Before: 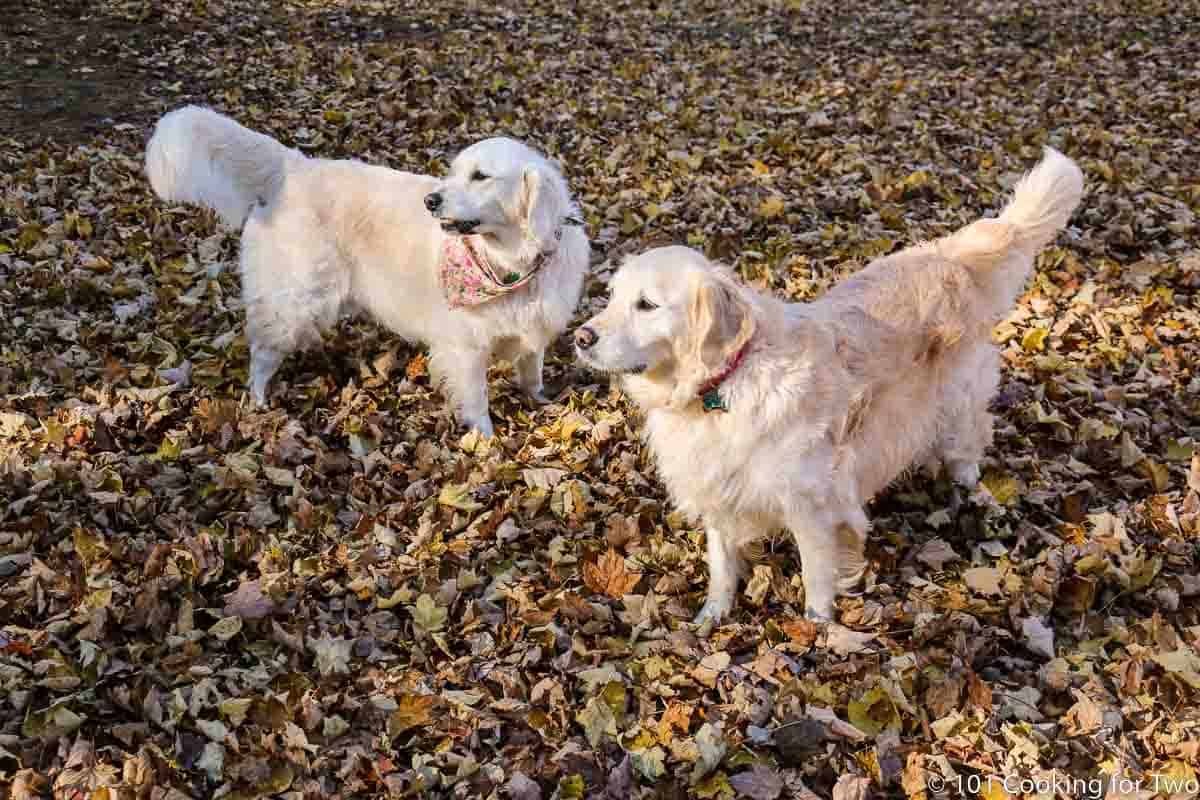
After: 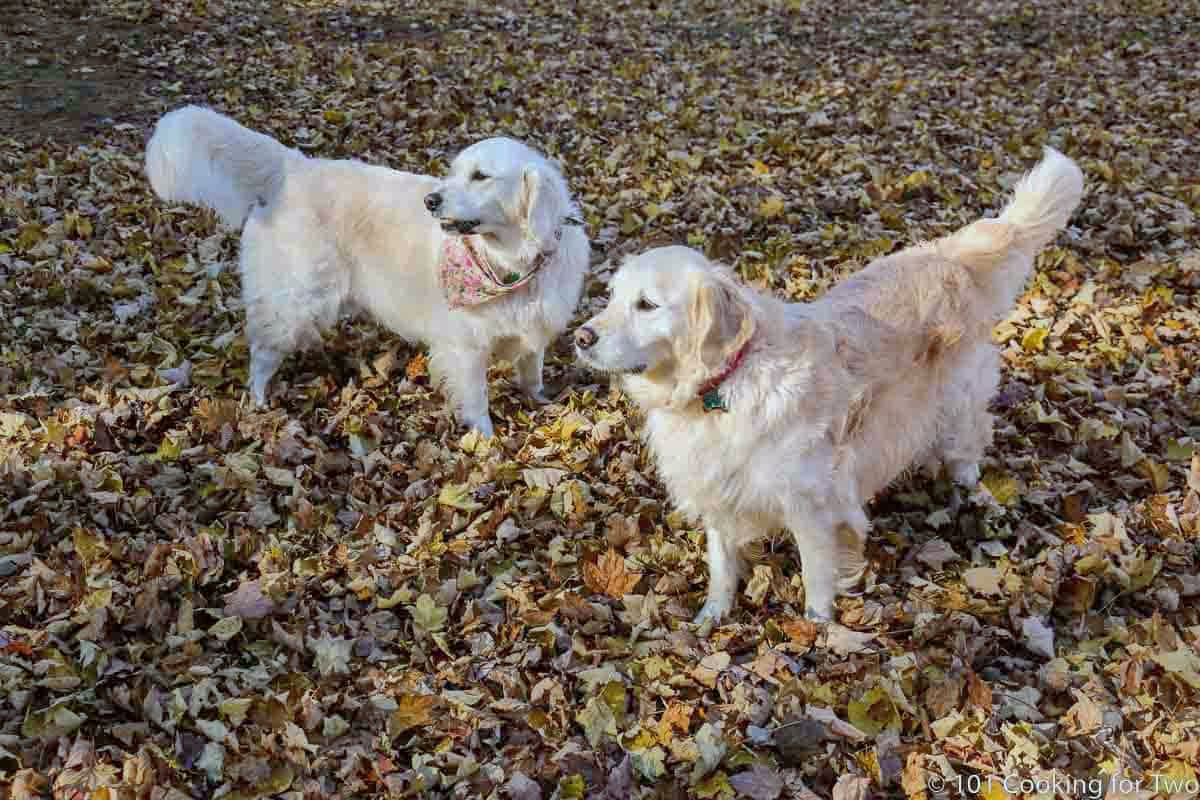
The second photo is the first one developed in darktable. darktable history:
white balance: red 0.925, blue 1.046
shadows and highlights: on, module defaults
